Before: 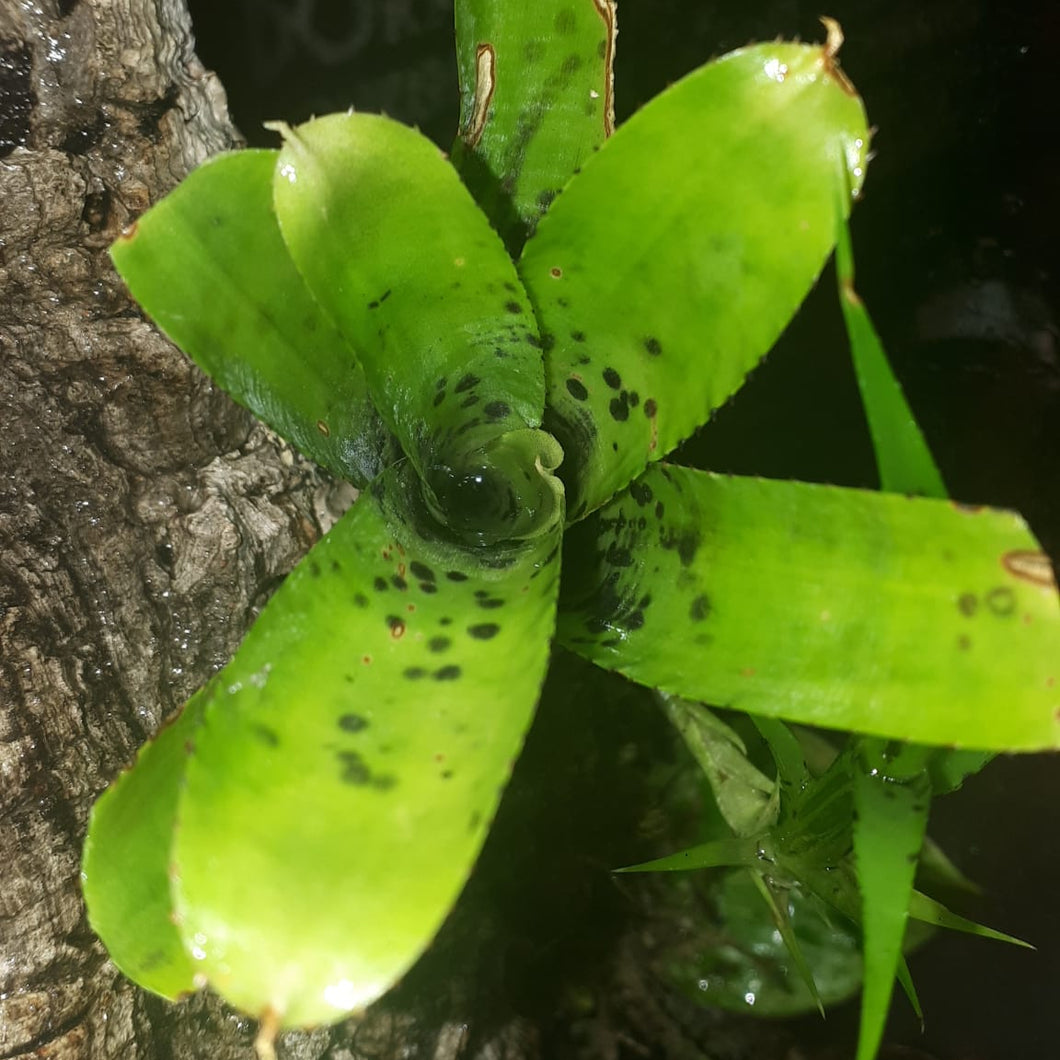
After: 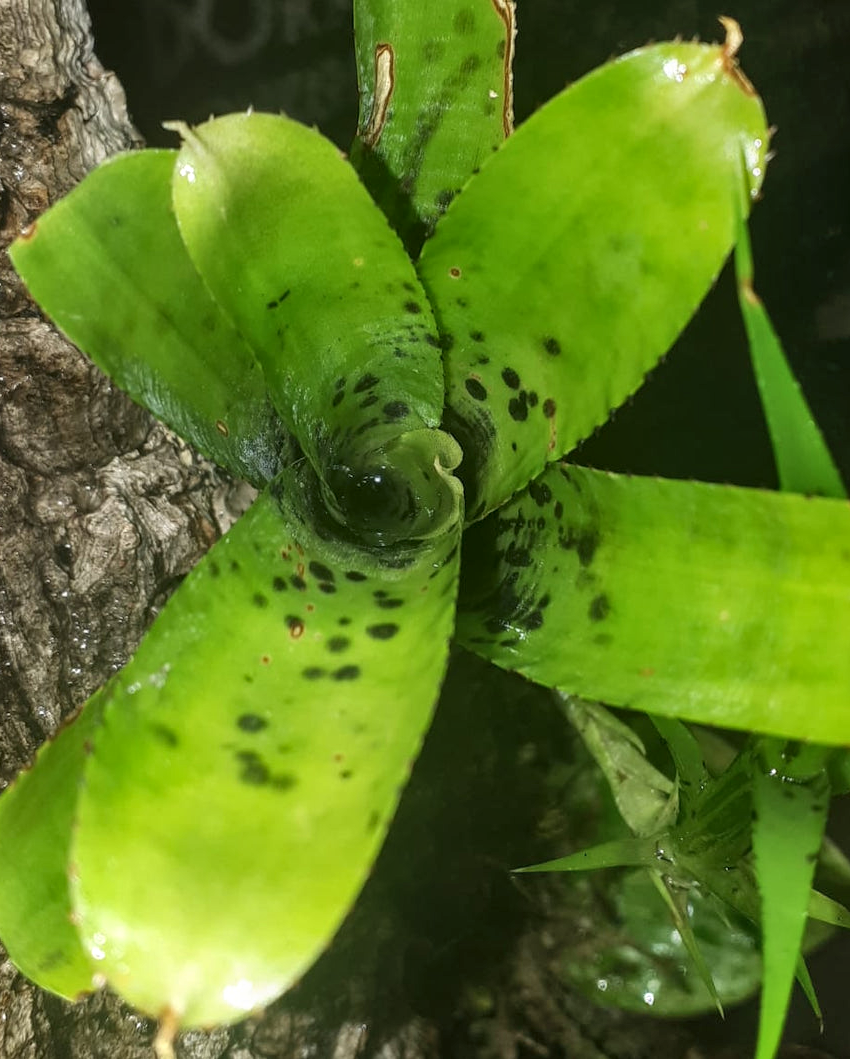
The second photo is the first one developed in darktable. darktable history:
shadows and highlights: shadows 49, highlights -41, soften with gaussian
crop and rotate: left 9.597%, right 10.195%
local contrast: on, module defaults
